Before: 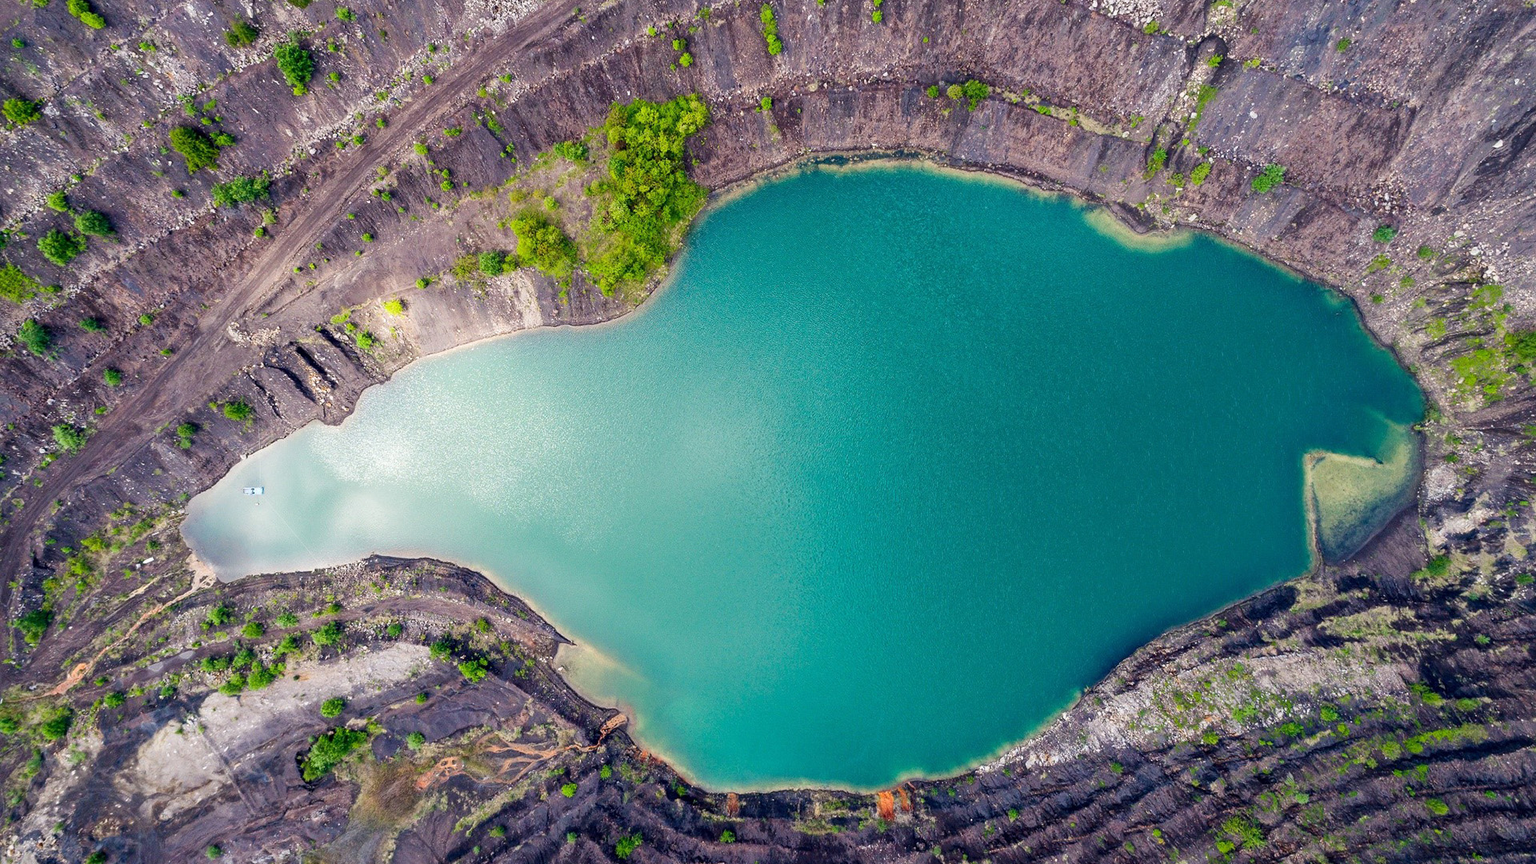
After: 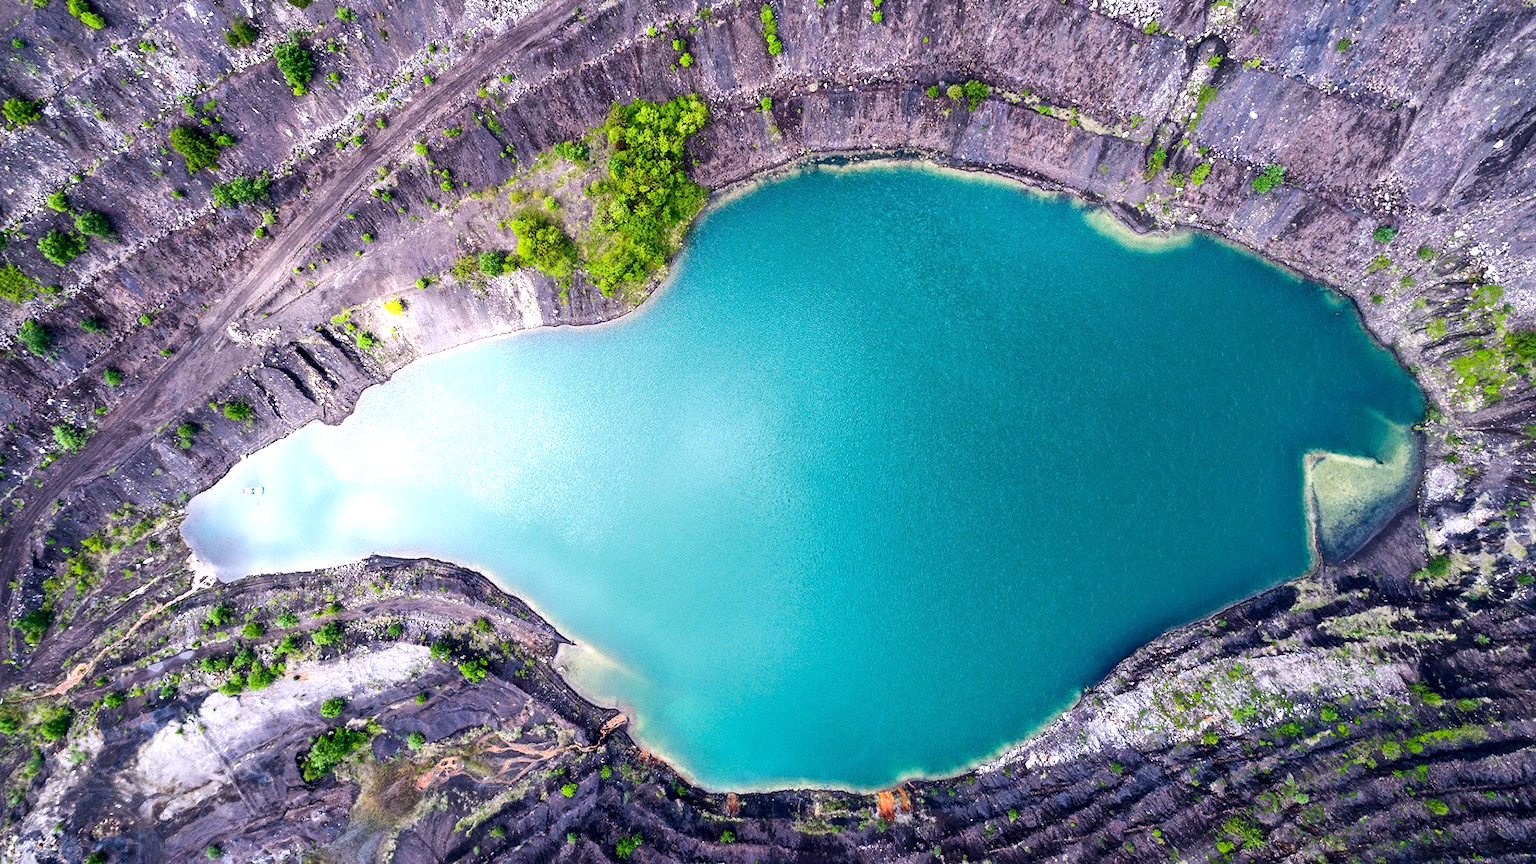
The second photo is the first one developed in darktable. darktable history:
white balance: red 0.967, blue 1.119, emerald 0.756
tone equalizer: -8 EV -0.75 EV, -7 EV -0.7 EV, -6 EV -0.6 EV, -5 EV -0.4 EV, -3 EV 0.4 EV, -2 EV 0.6 EV, -1 EV 0.7 EV, +0 EV 0.75 EV, edges refinement/feathering 500, mask exposure compensation -1.57 EV, preserve details no
